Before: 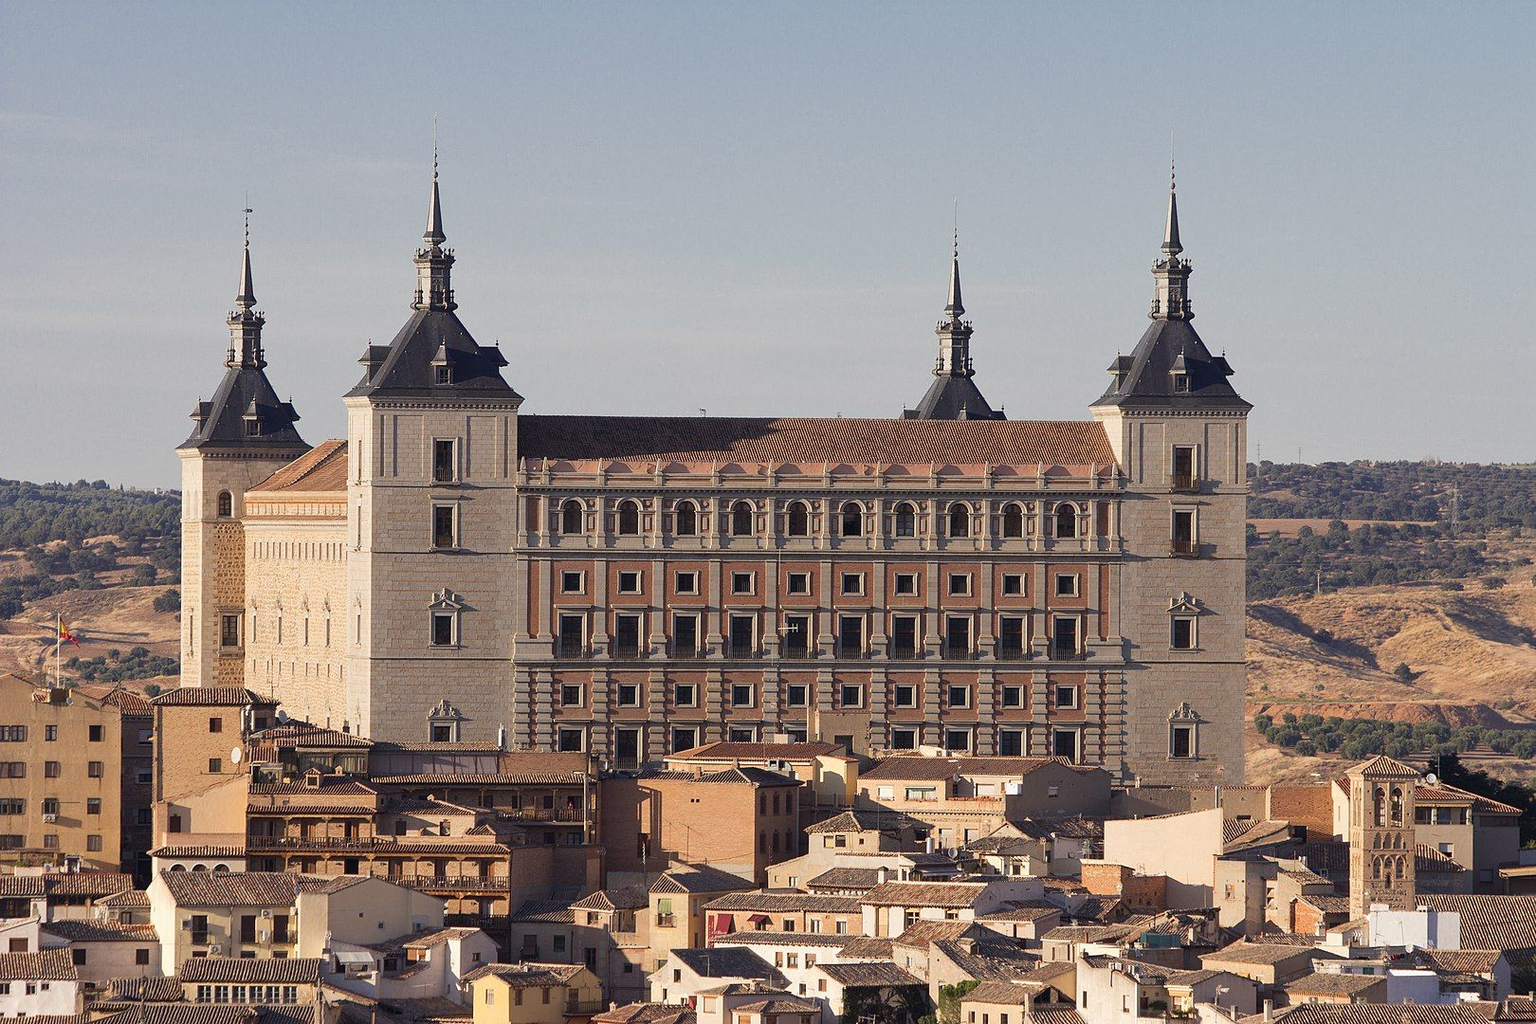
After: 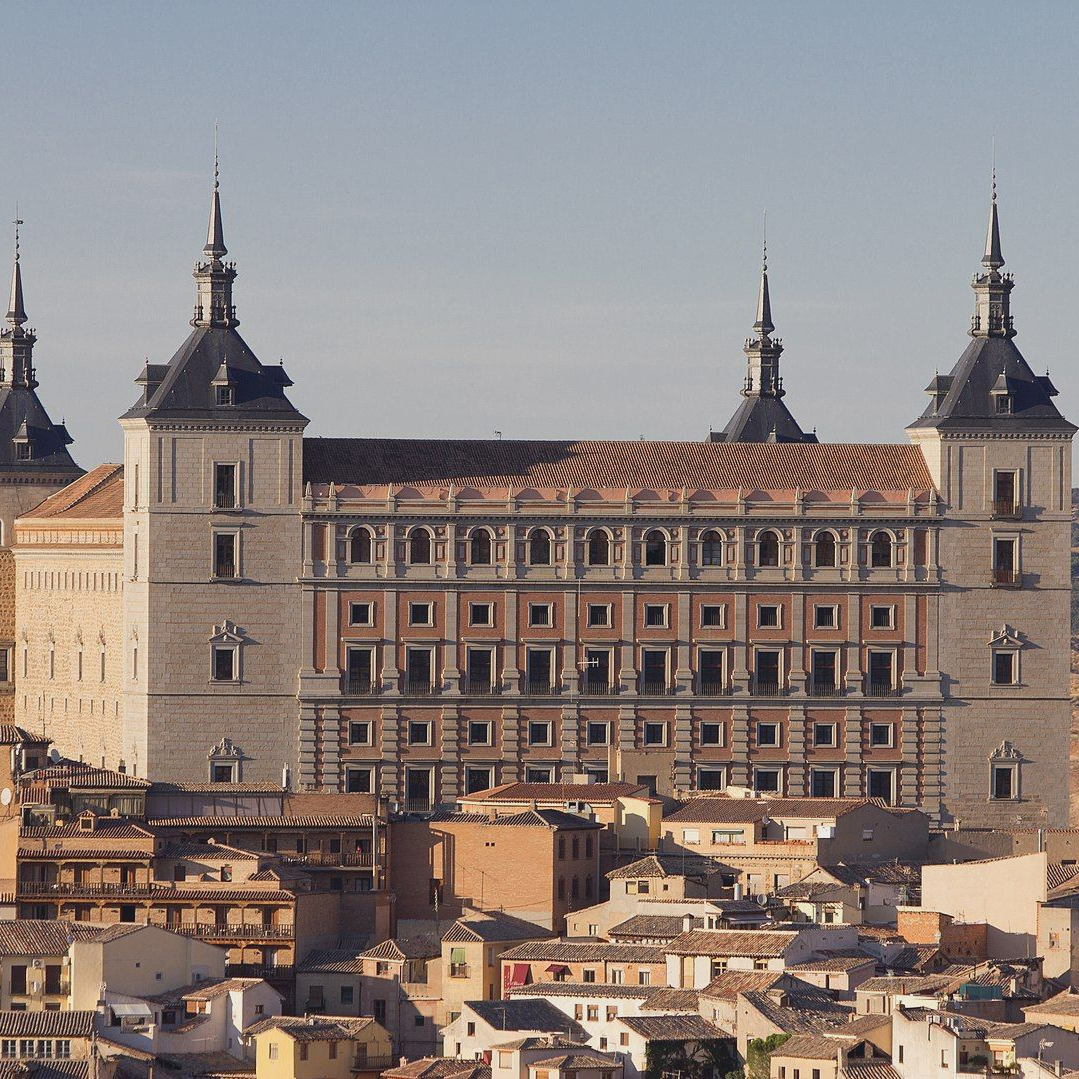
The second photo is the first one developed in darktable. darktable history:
crop and rotate: left 15.055%, right 18.278%
contrast brightness saturation: contrast -0.11
exposure: black level correction 0.001, compensate highlight preservation false
